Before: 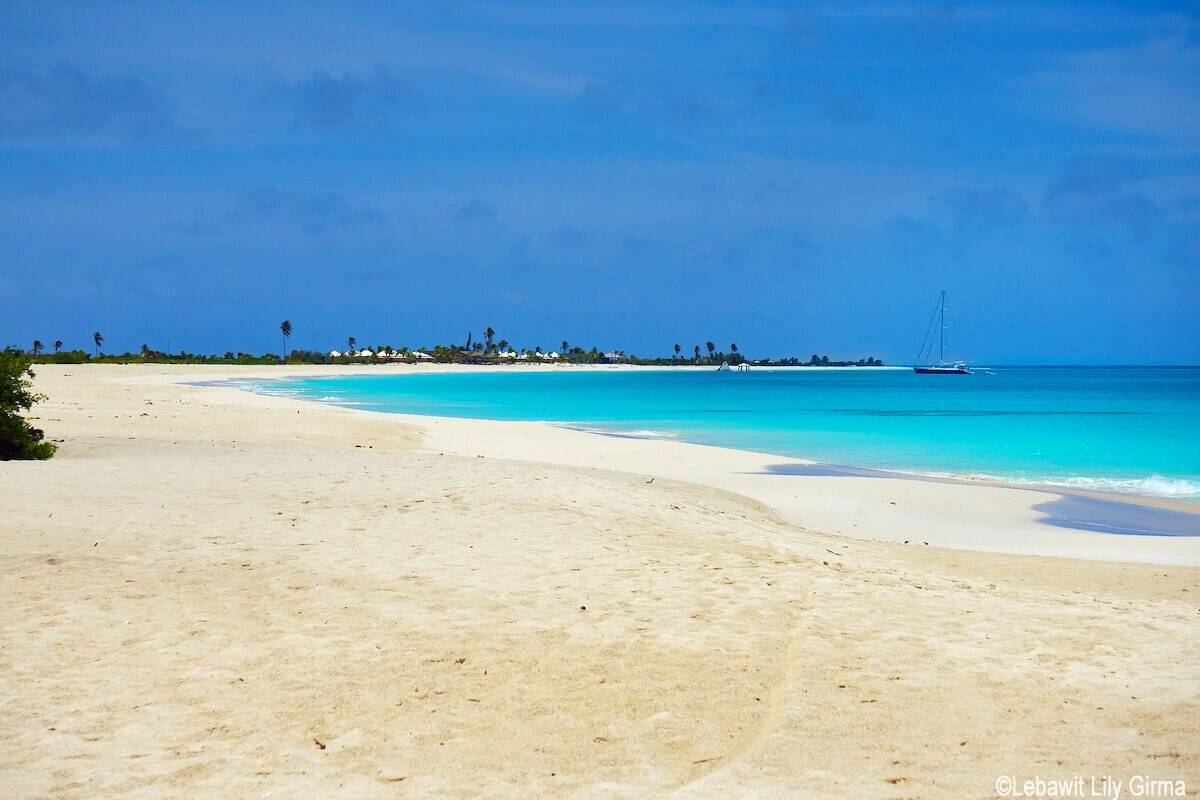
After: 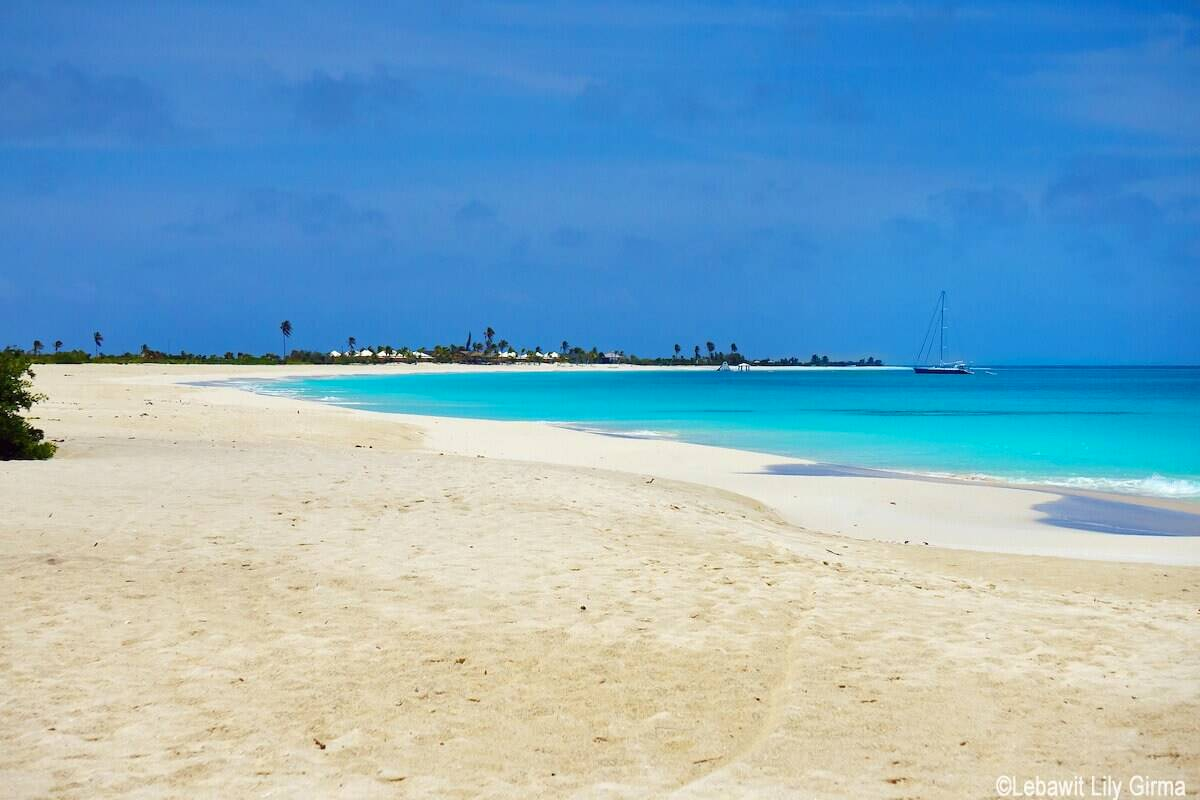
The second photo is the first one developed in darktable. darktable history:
shadows and highlights: shadows 75.08, highlights -23.25, highlights color adjustment 0.878%, soften with gaussian
color correction: highlights b* 0.031
